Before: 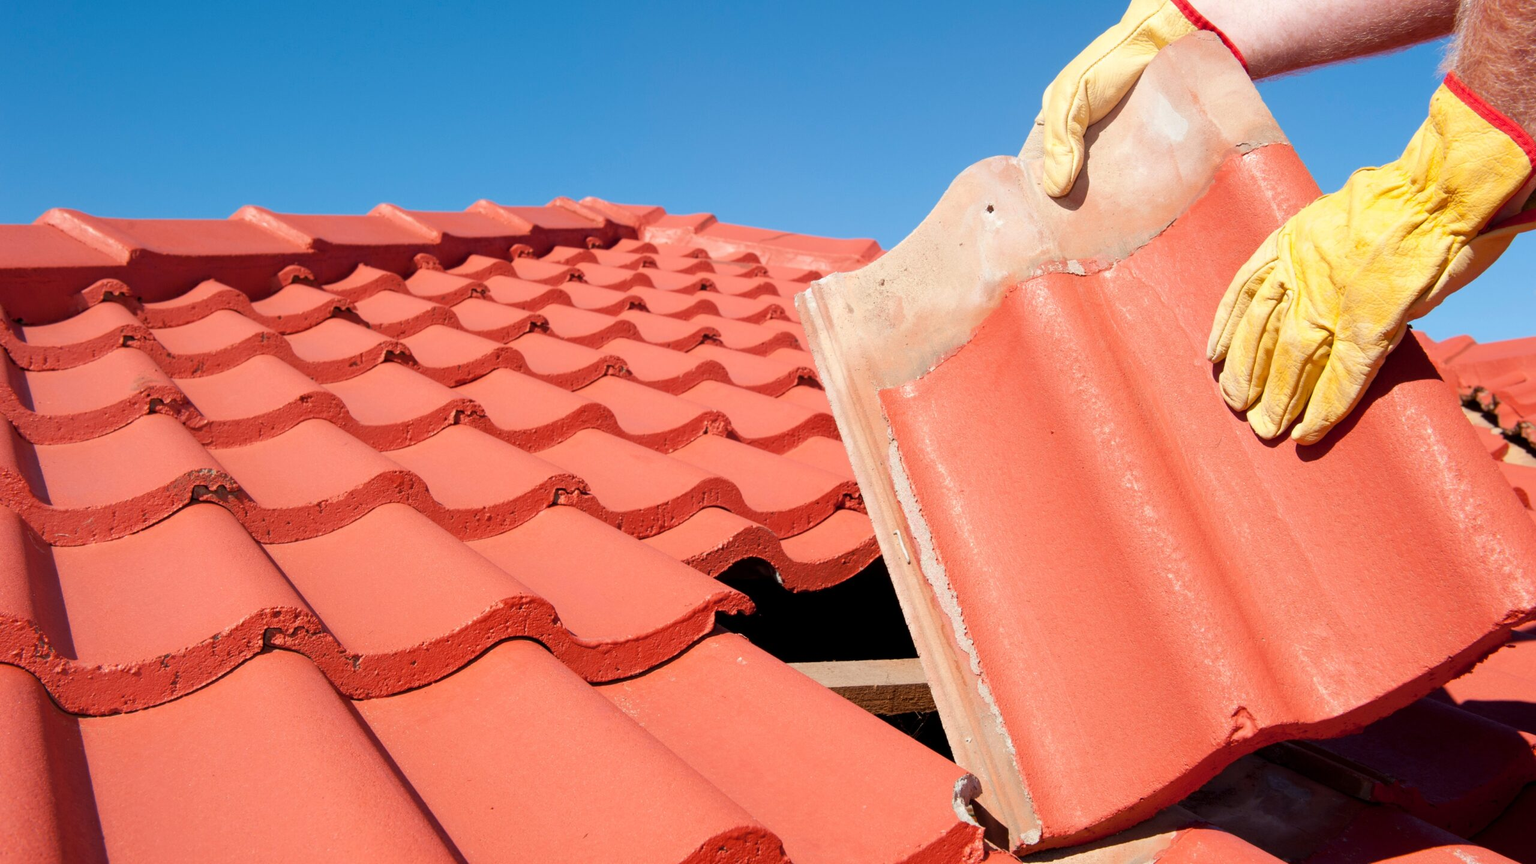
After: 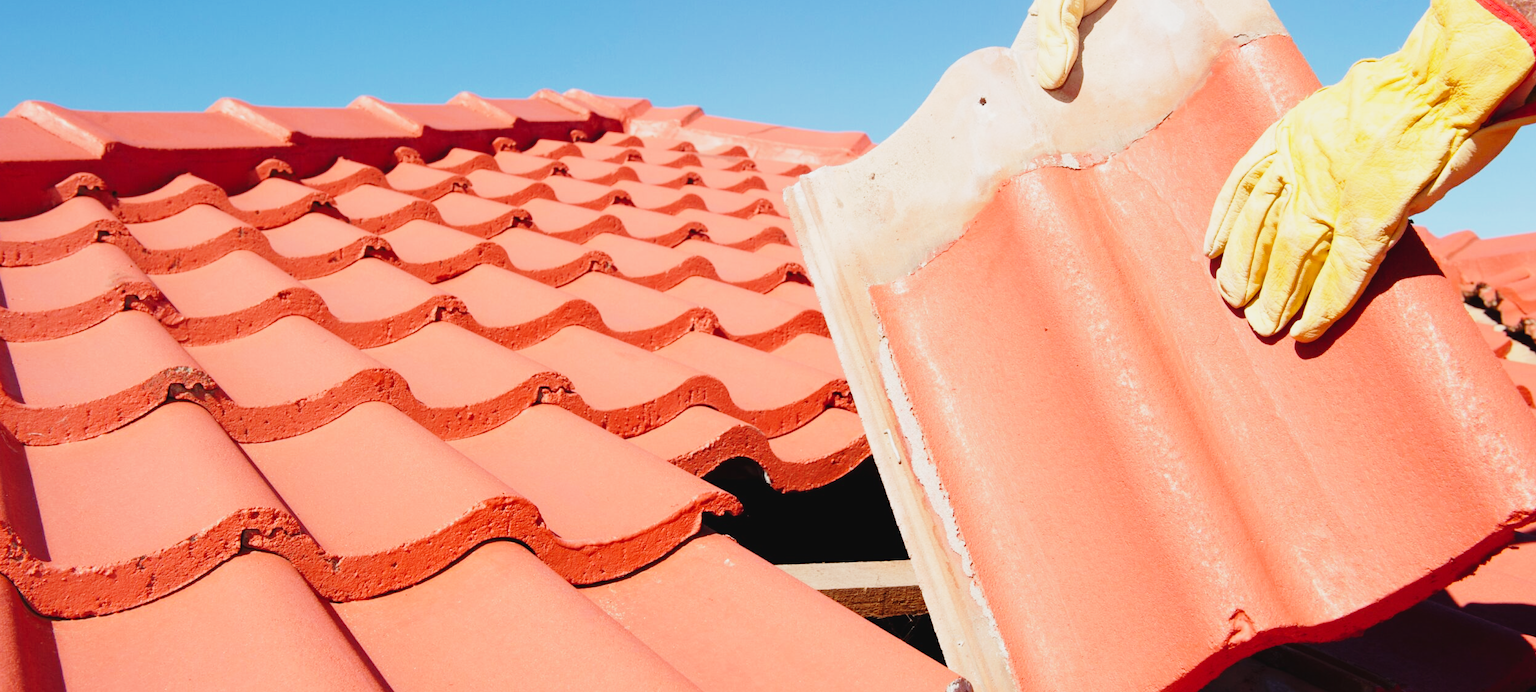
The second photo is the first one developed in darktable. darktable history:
crop and rotate: left 1.808%, top 12.747%, right 0.22%, bottom 8.752%
base curve: curves: ch0 [(0, 0) (0.028, 0.03) (0.121, 0.232) (0.46, 0.748) (0.859, 0.968) (1, 1)], preserve colors none
contrast brightness saturation: contrast -0.086, brightness -0.045, saturation -0.113
